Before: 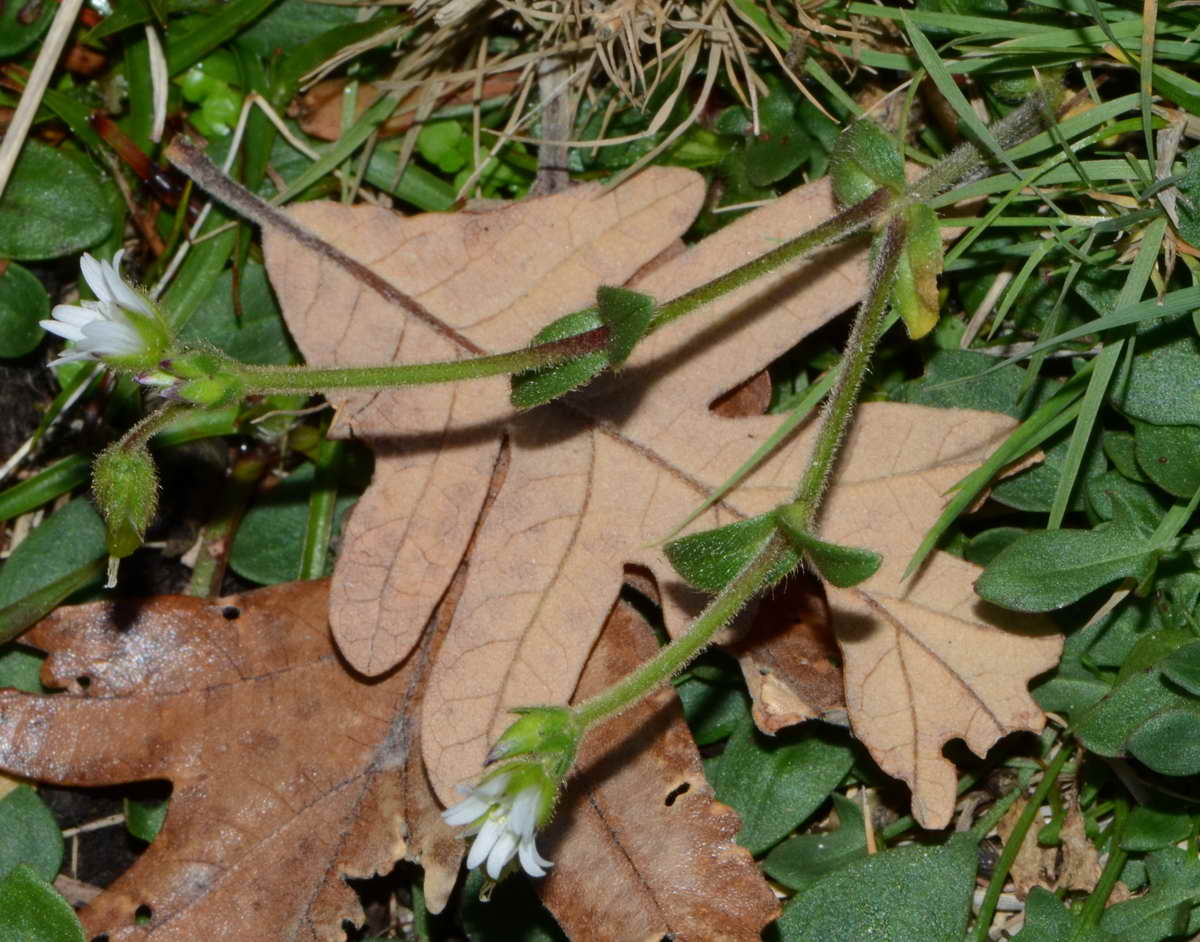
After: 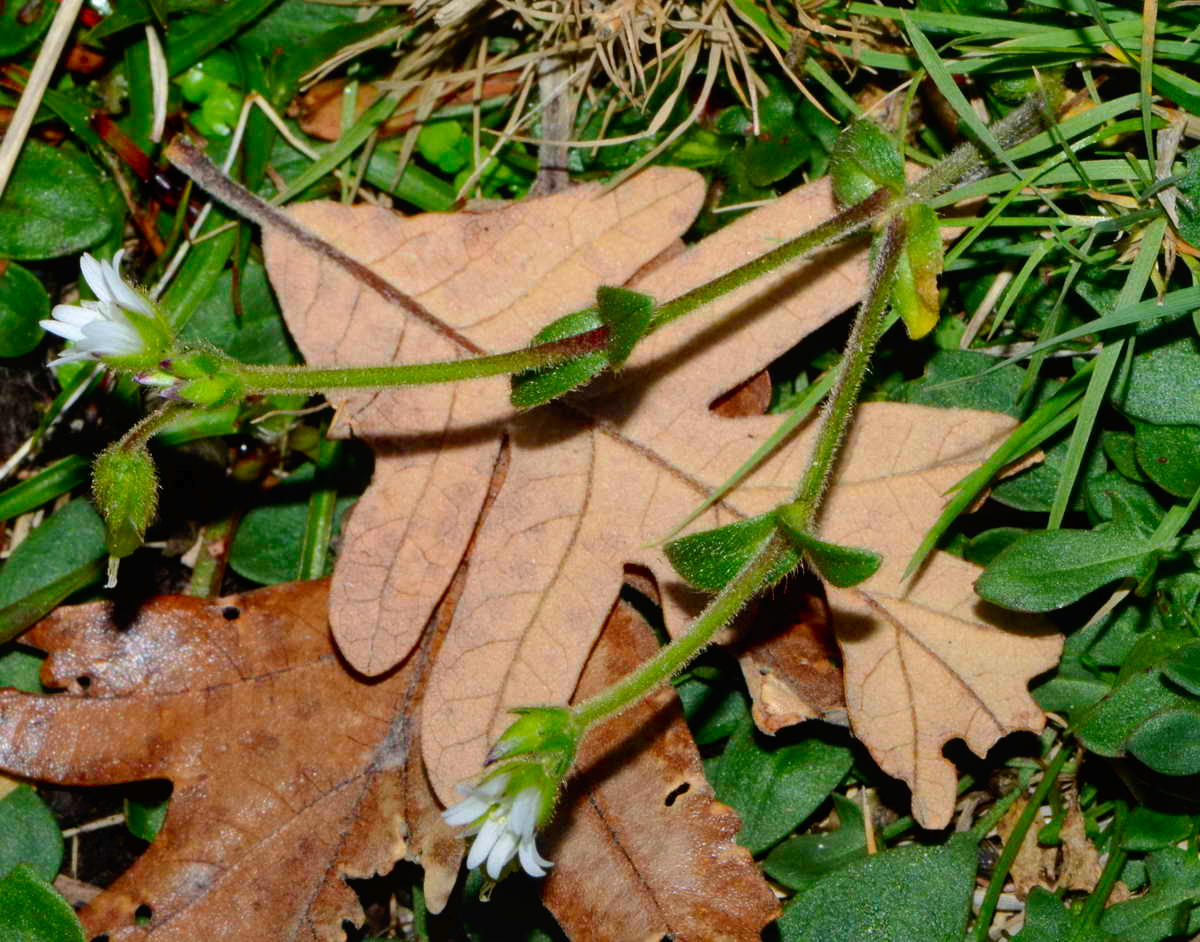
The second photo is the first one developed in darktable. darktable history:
graduated density: rotation -180°, offset 24.95
tone curve: curves: ch0 [(0, 0) (0.003, 0.022) (0.011, 0.025) (0.025, 0.025) (0.044, 0.029) (0.069, 0.042) (0.1, 0.068) (0.136, 0.118) (0.177, 0.176) (0.224, 0.233) (0.277, 0.299) (0.335, 0.371) (0.399, 0.448) (0.468, 0.526) (0.543, 0.605) (0.623, 0.684) (0.709, 0.775) (0.801, 0.869) (0.898, 0.957) (1, 1)], preserve colors none
color correction: saturation 1.34
local contrast: mode bilateral grid, contrast 20, coarseness 50, detail 120%, midtone range 0.2
